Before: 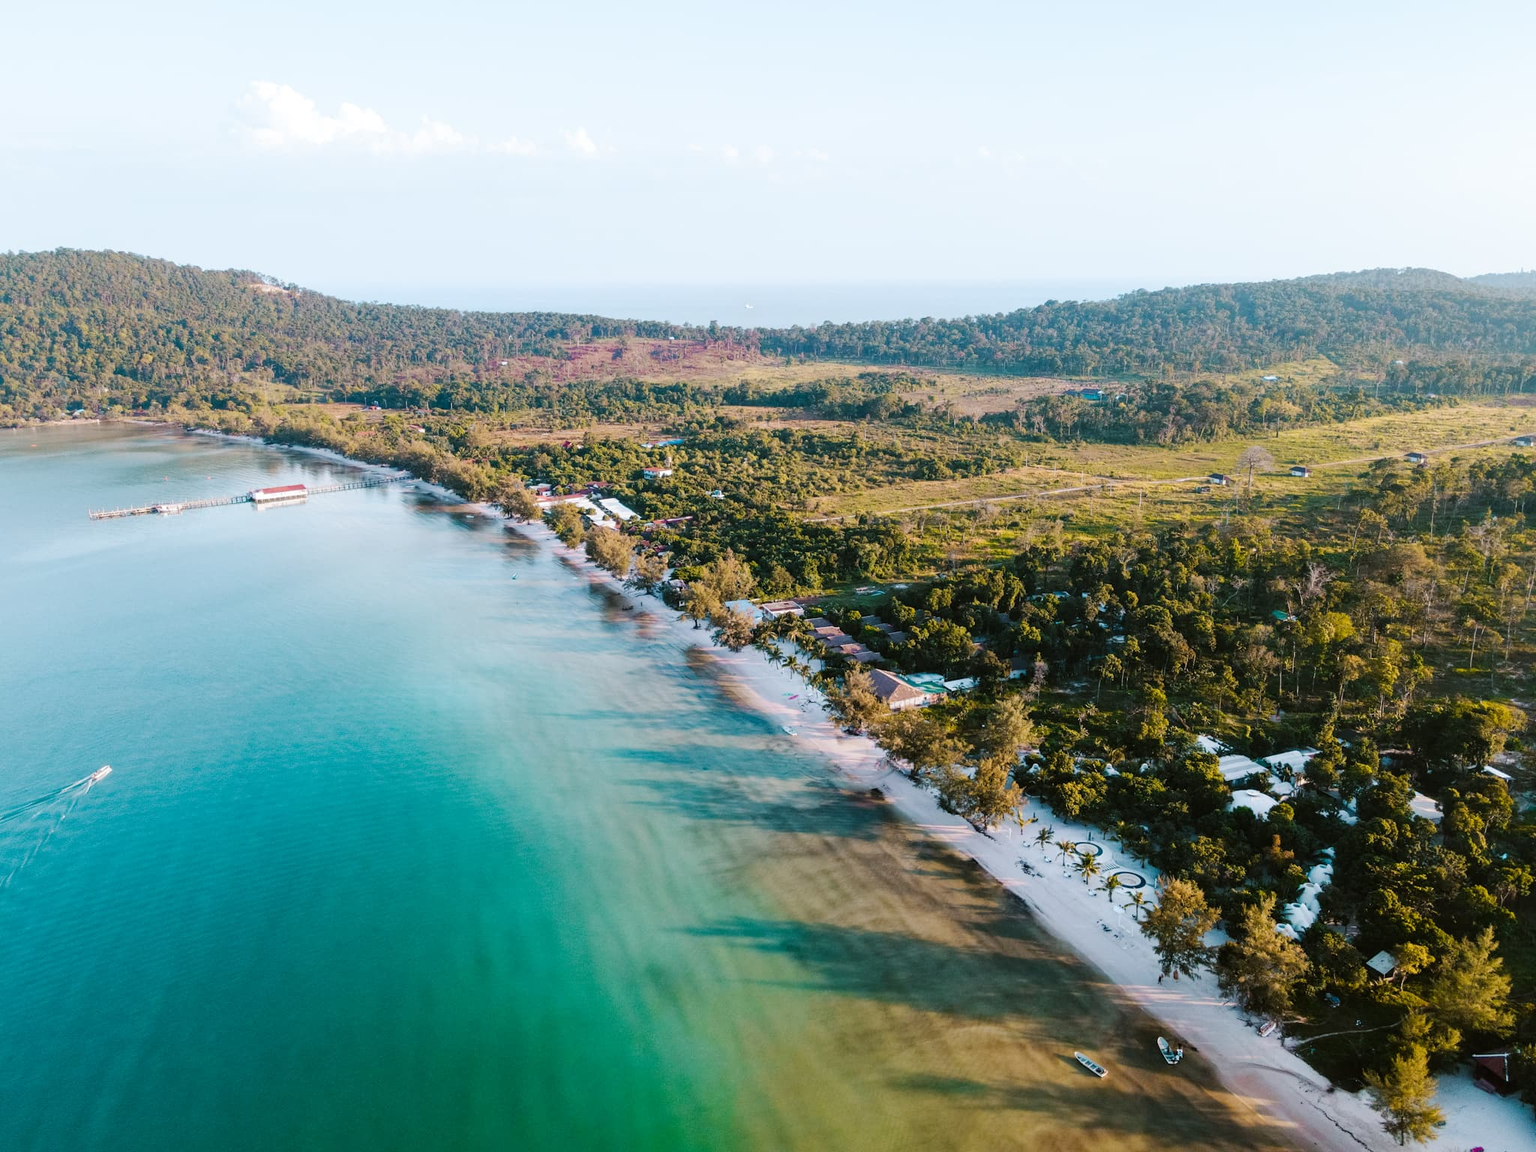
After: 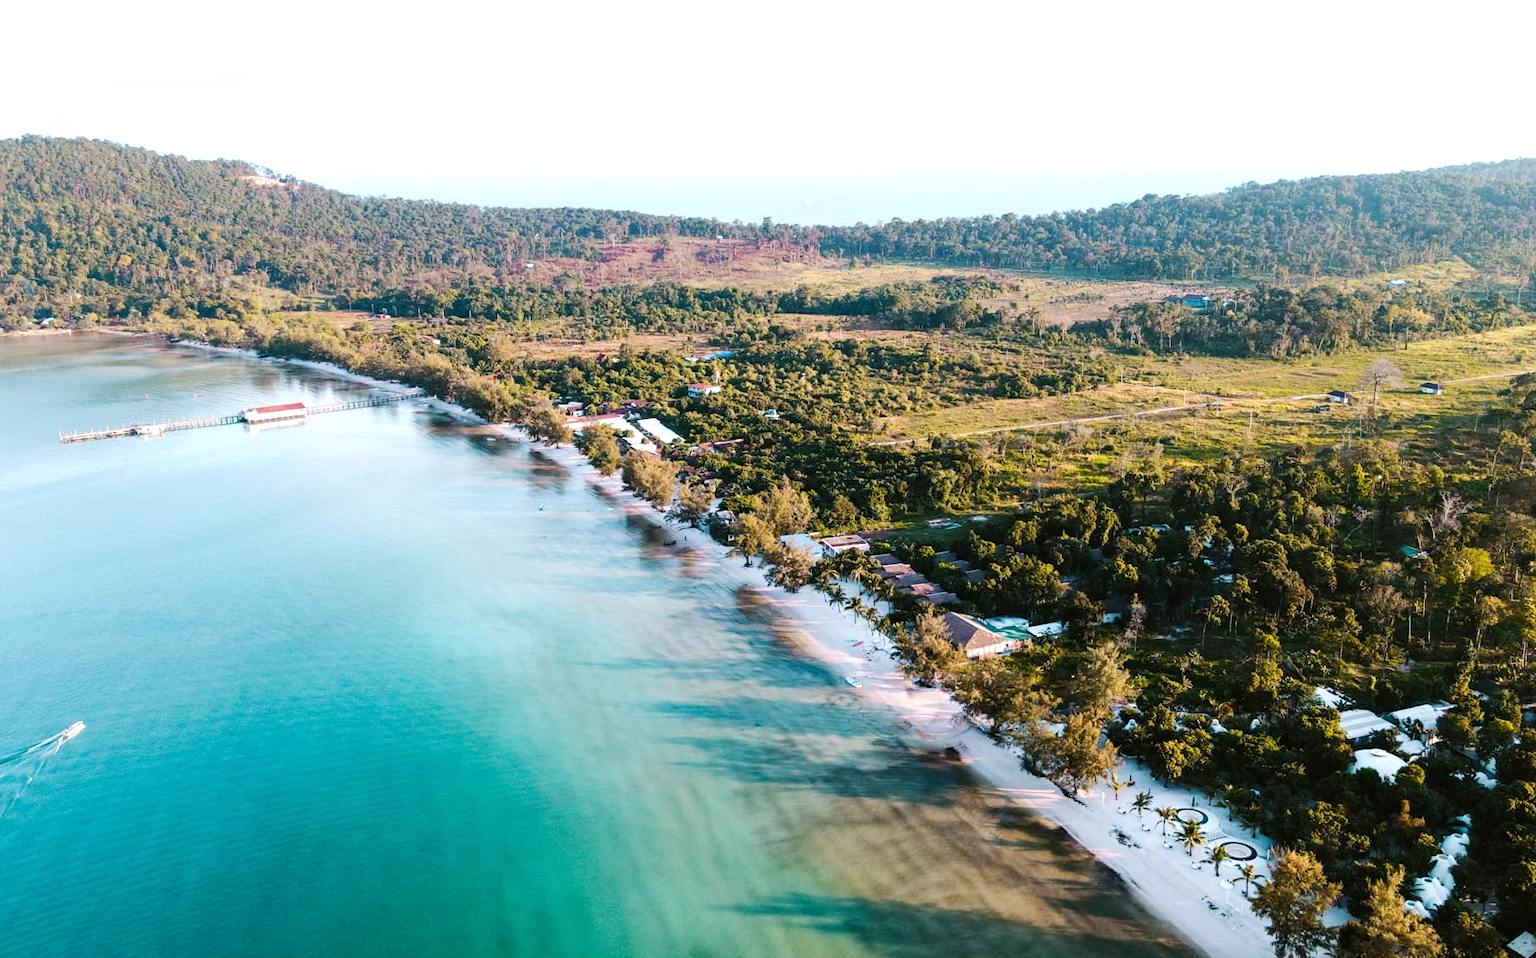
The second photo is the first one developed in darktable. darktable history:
tone equalizer: -8 EV -0.384 EV, -7 EV -0.377 EV, -6 EV -0.299 EV, -5 EV -0.248 EV, -3 EV 0.209 EV, -2 EV 0.345 EV, -1 EV 0.409 EV, +0 EV 0.412 EV, edges refinement/feathering 500, mask exposure compensation -1.57 EV, preserve details no
crop and rotate: left 2.411%, top 11.206%, right 9.329%, bottom 15.306%
